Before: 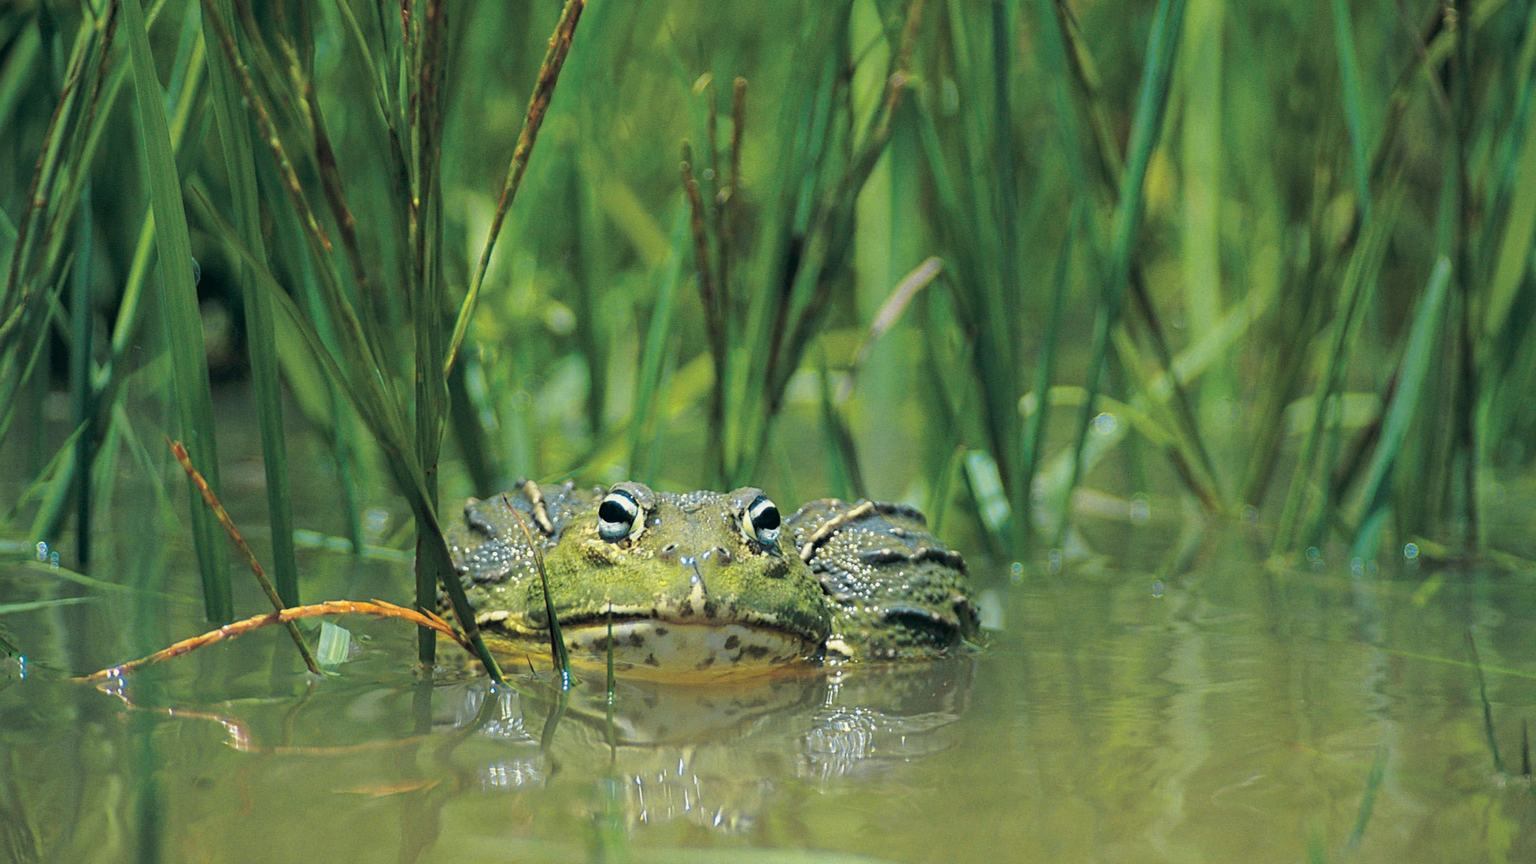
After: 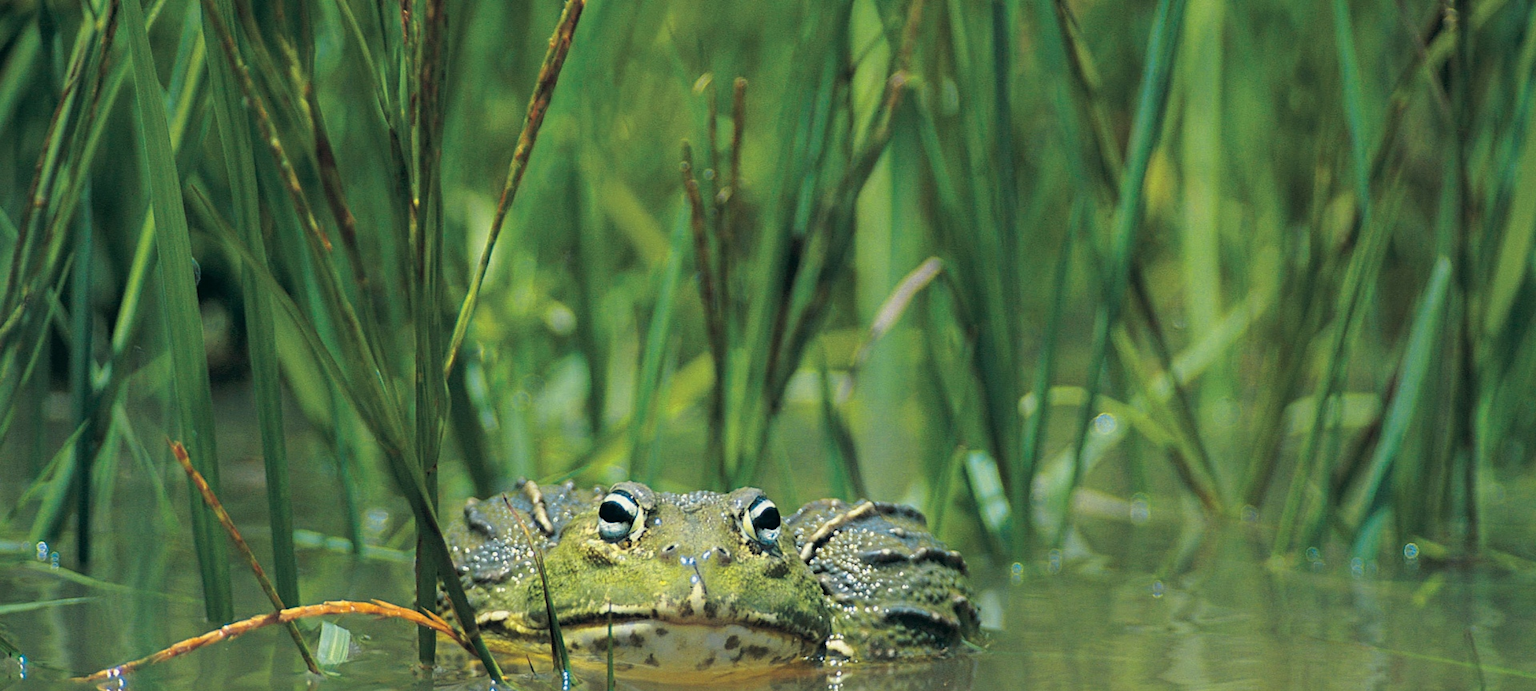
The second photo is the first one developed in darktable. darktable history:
crop: bottom 19.522%
